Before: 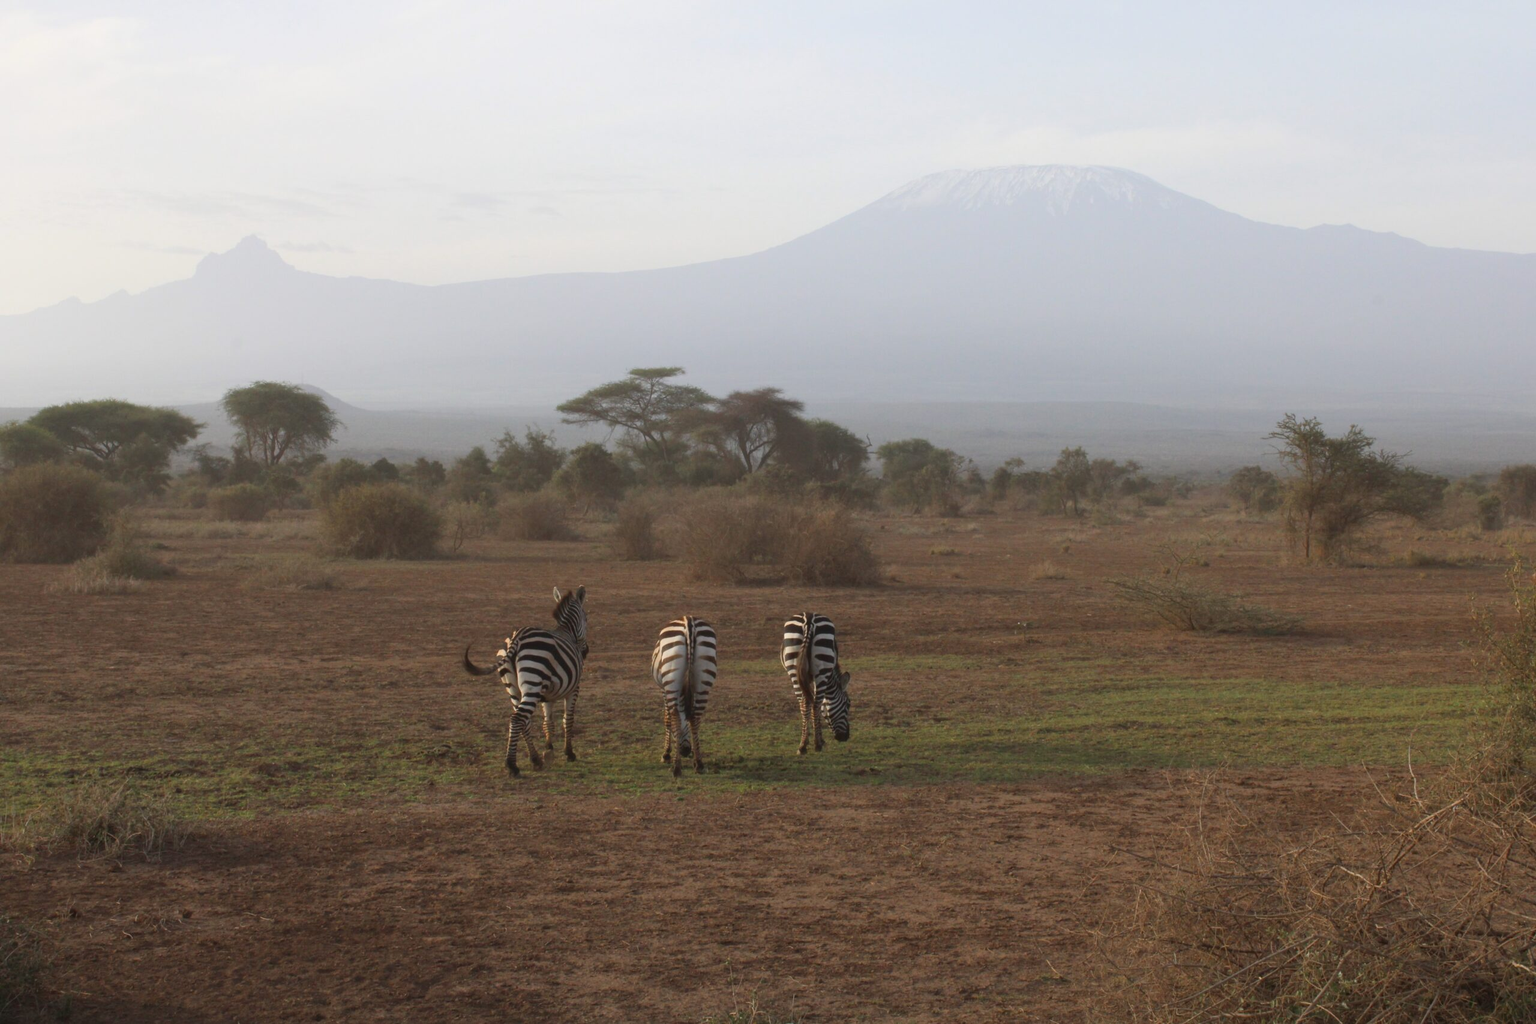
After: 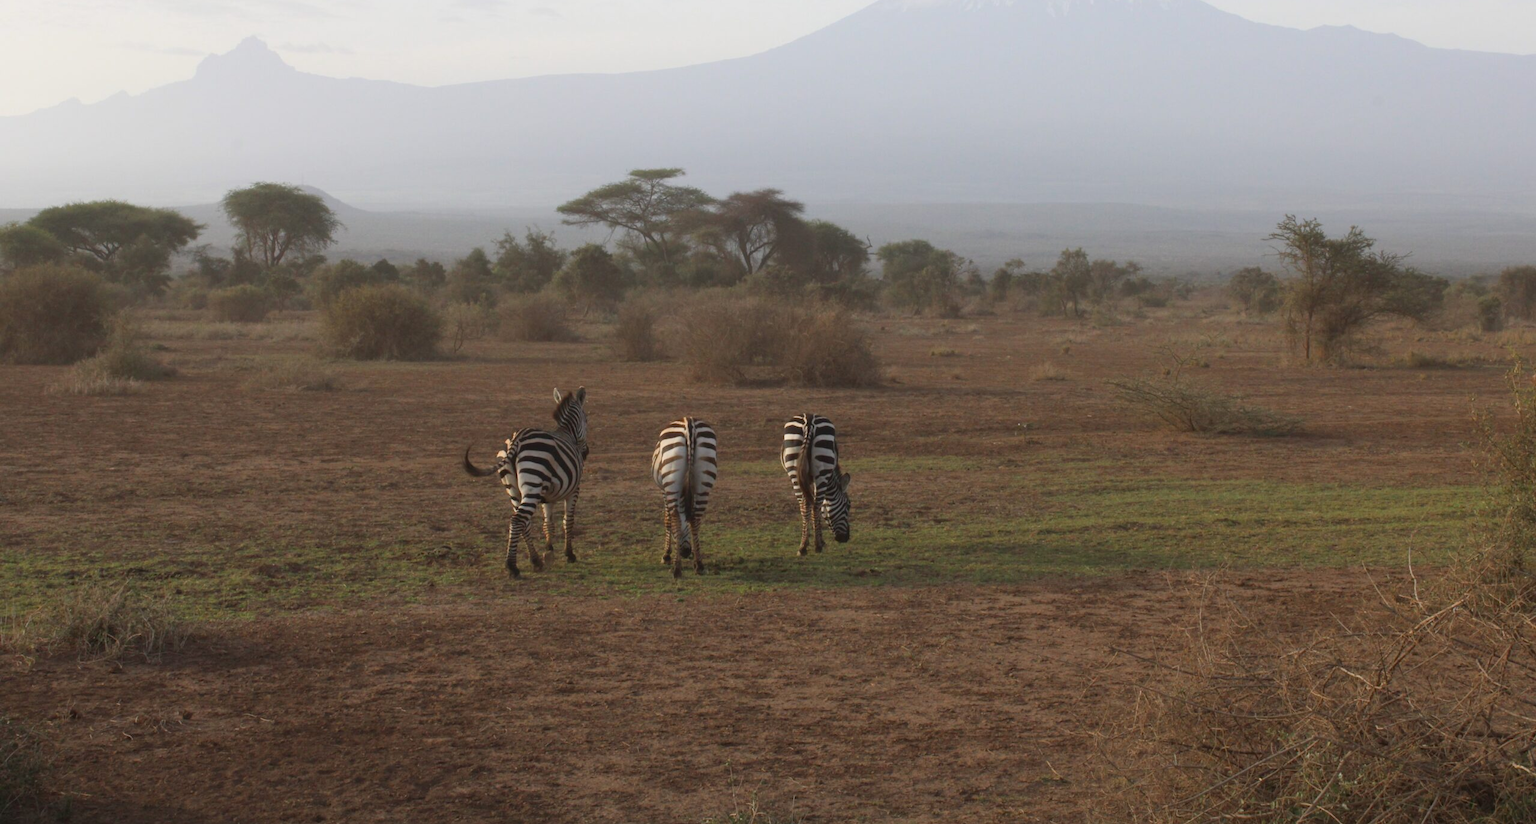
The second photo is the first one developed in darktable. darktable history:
crop and rotate: top 19.46%
